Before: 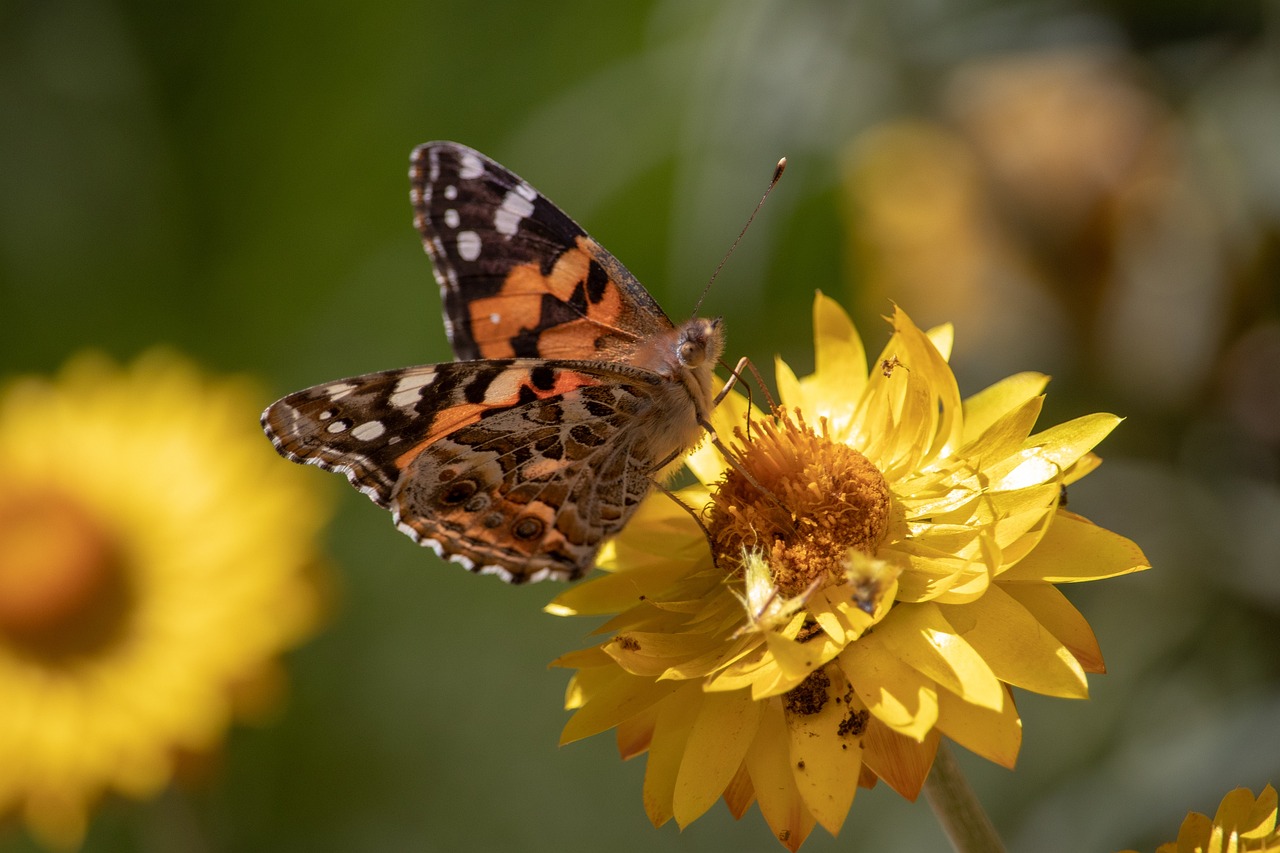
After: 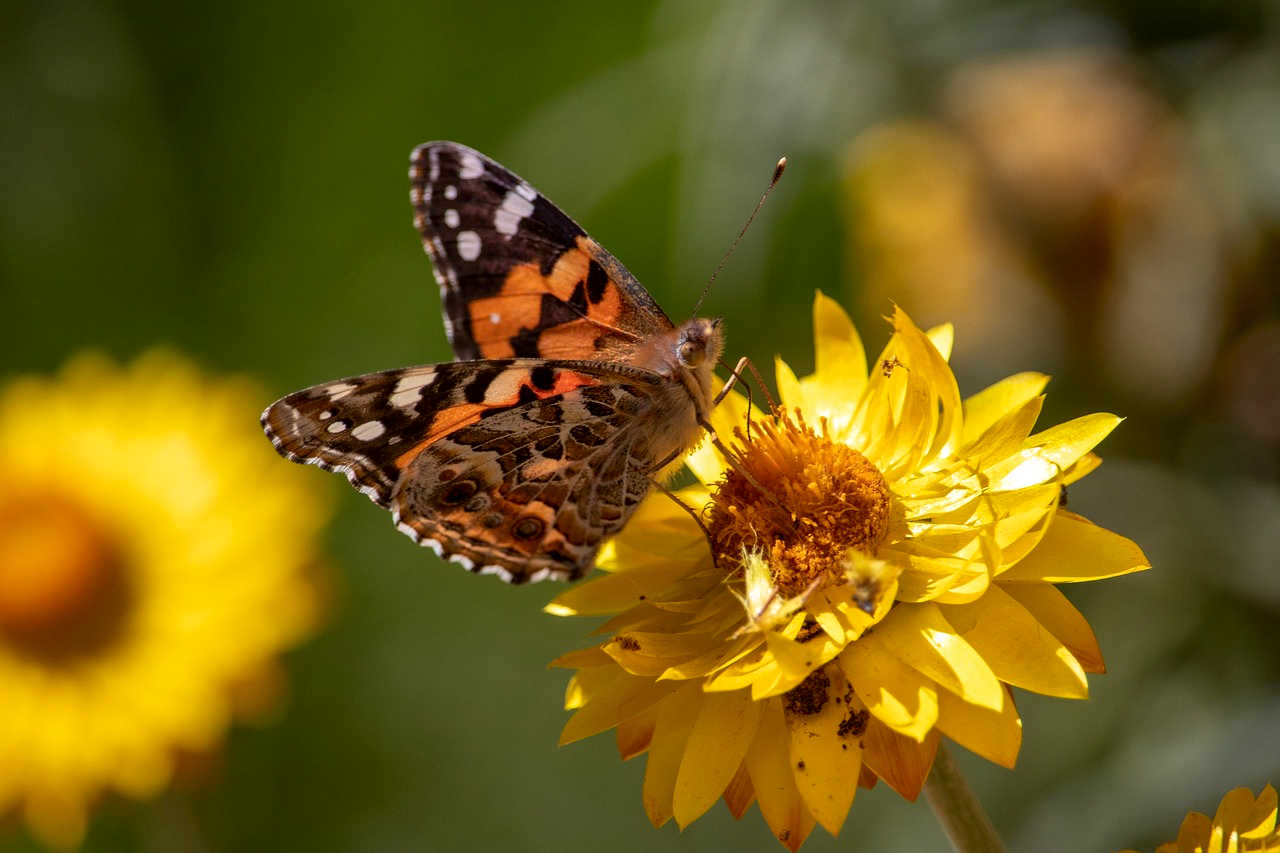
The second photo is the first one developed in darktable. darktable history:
local contrast: mode bilateral grid, contrast 20, coarseness 50, detail 120%, midtone range 0.2
contrast brightness saturation: contrast 0.08, saturation 0.2
